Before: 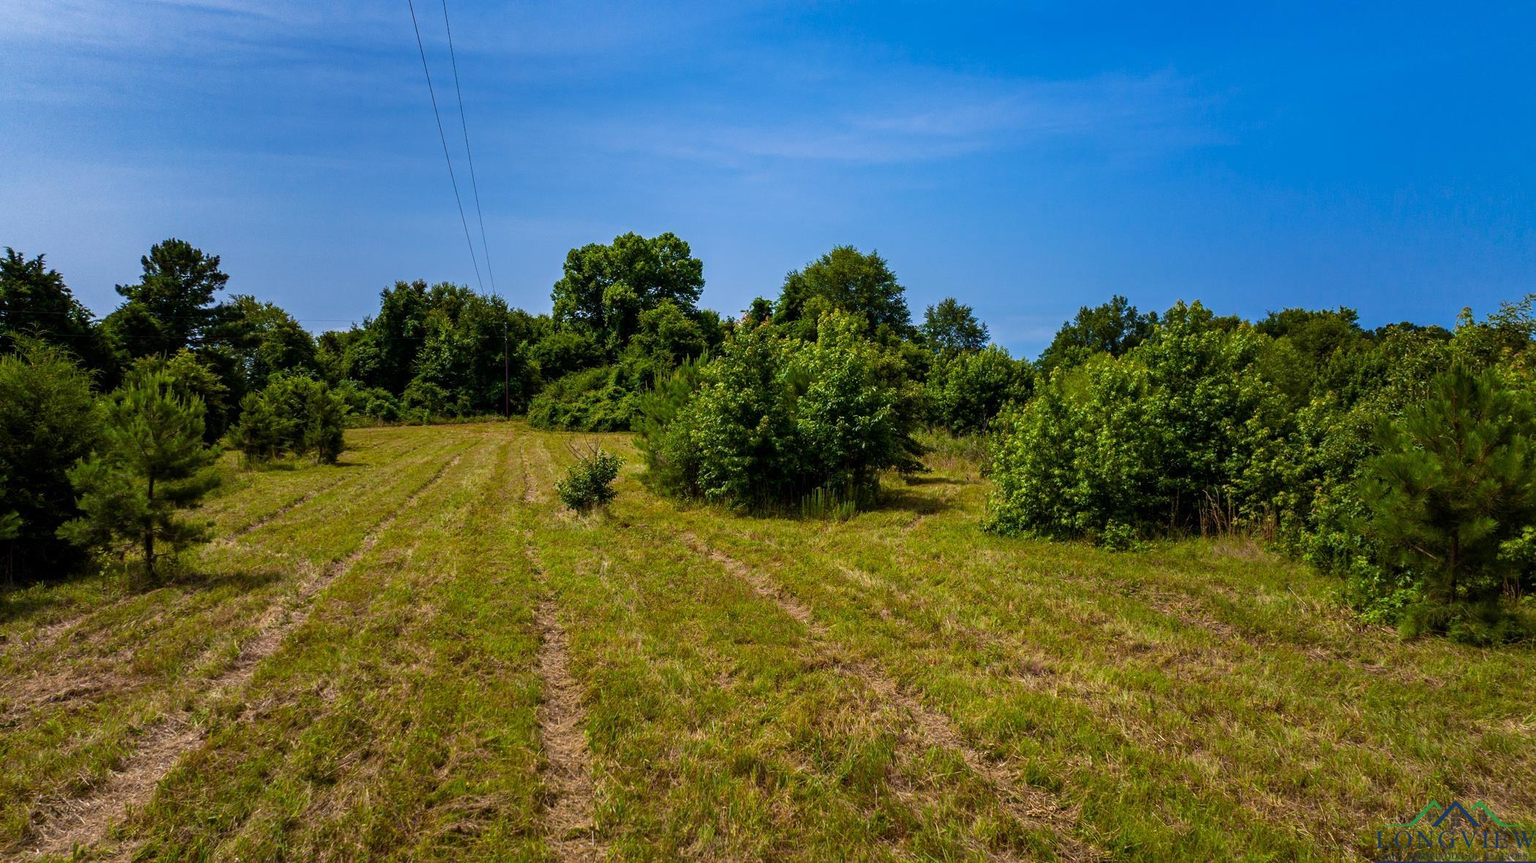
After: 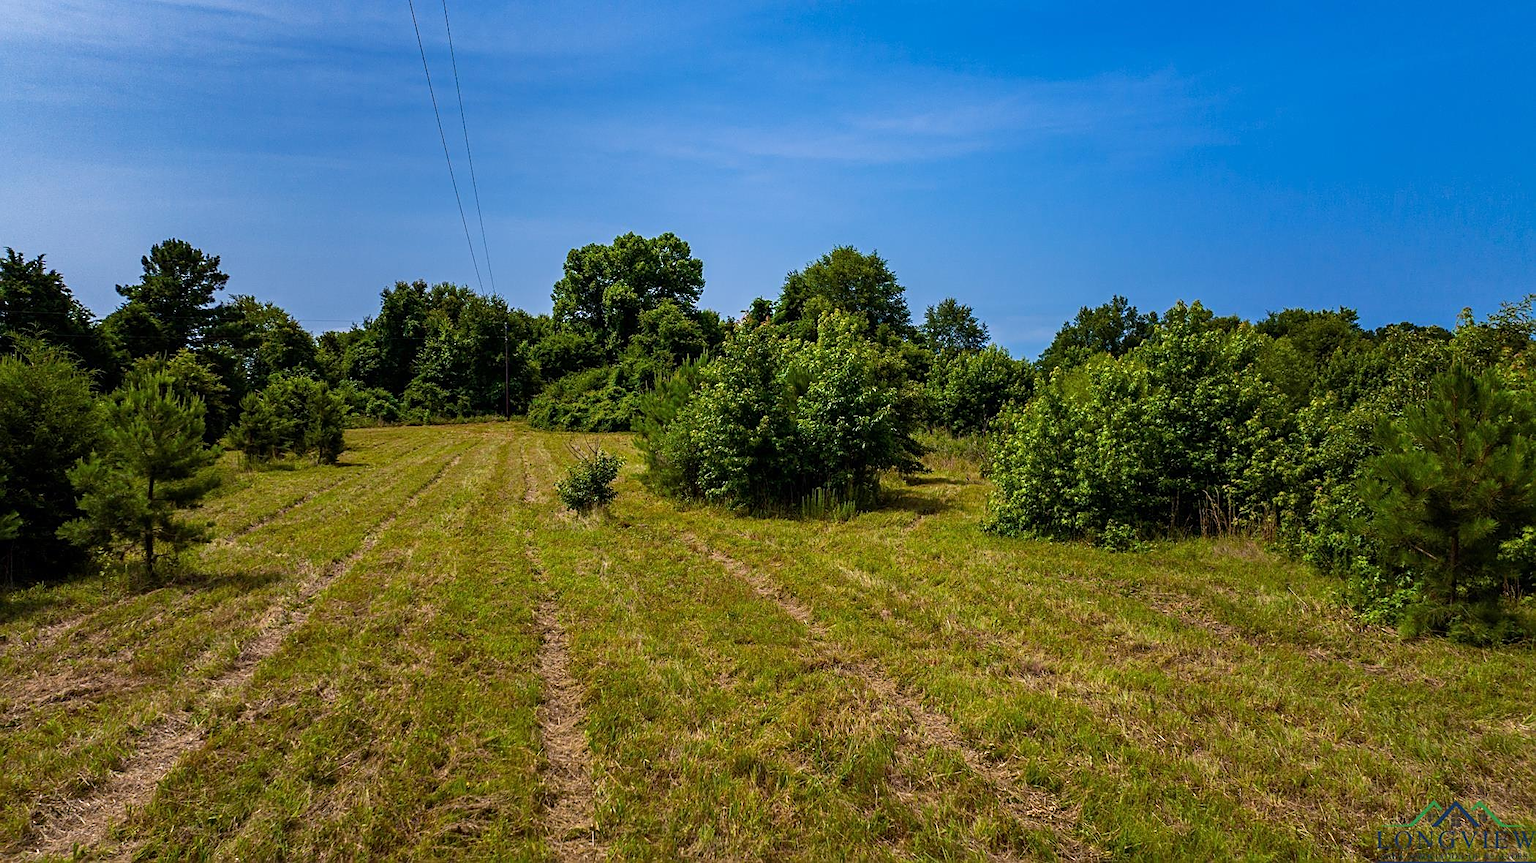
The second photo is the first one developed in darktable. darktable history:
sharpen: amount 0.498
